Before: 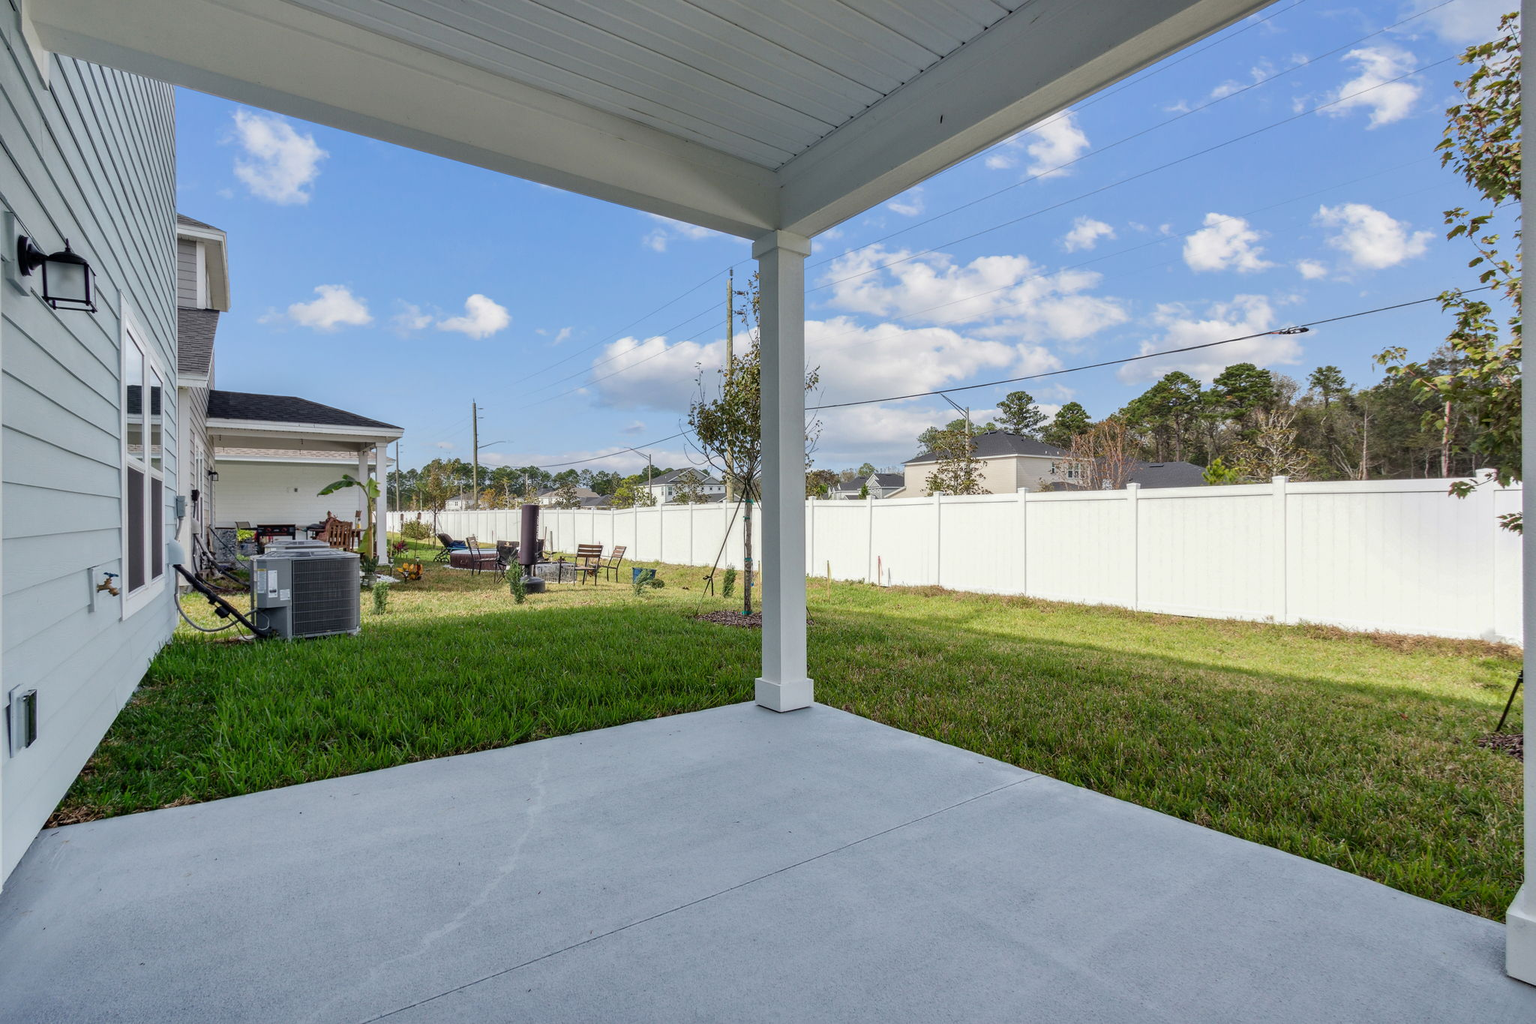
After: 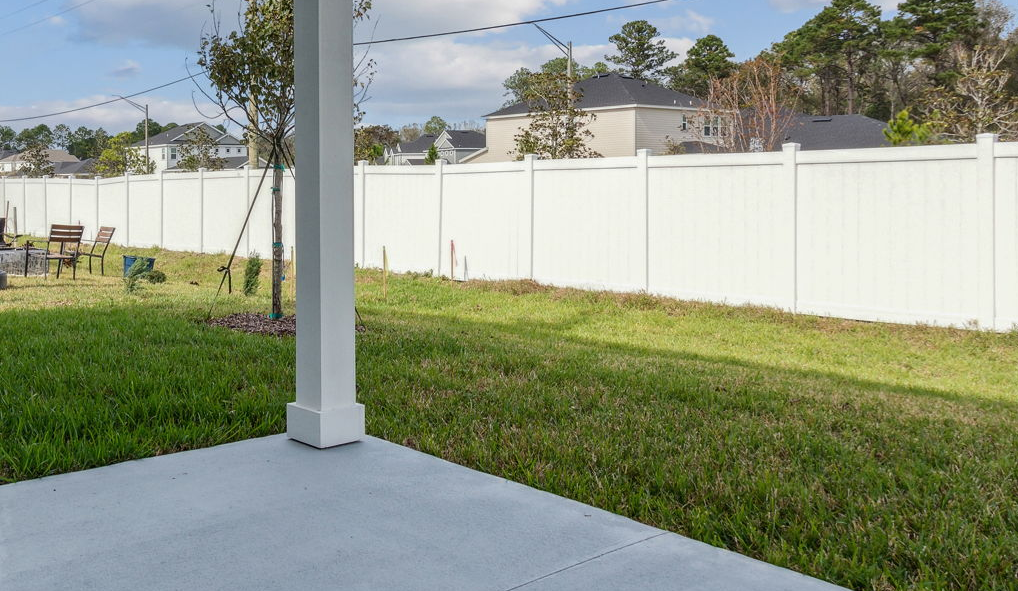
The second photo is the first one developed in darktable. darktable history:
crop: left 35.182%, top 36.725%, right 15.095%, bottom 19.959%
